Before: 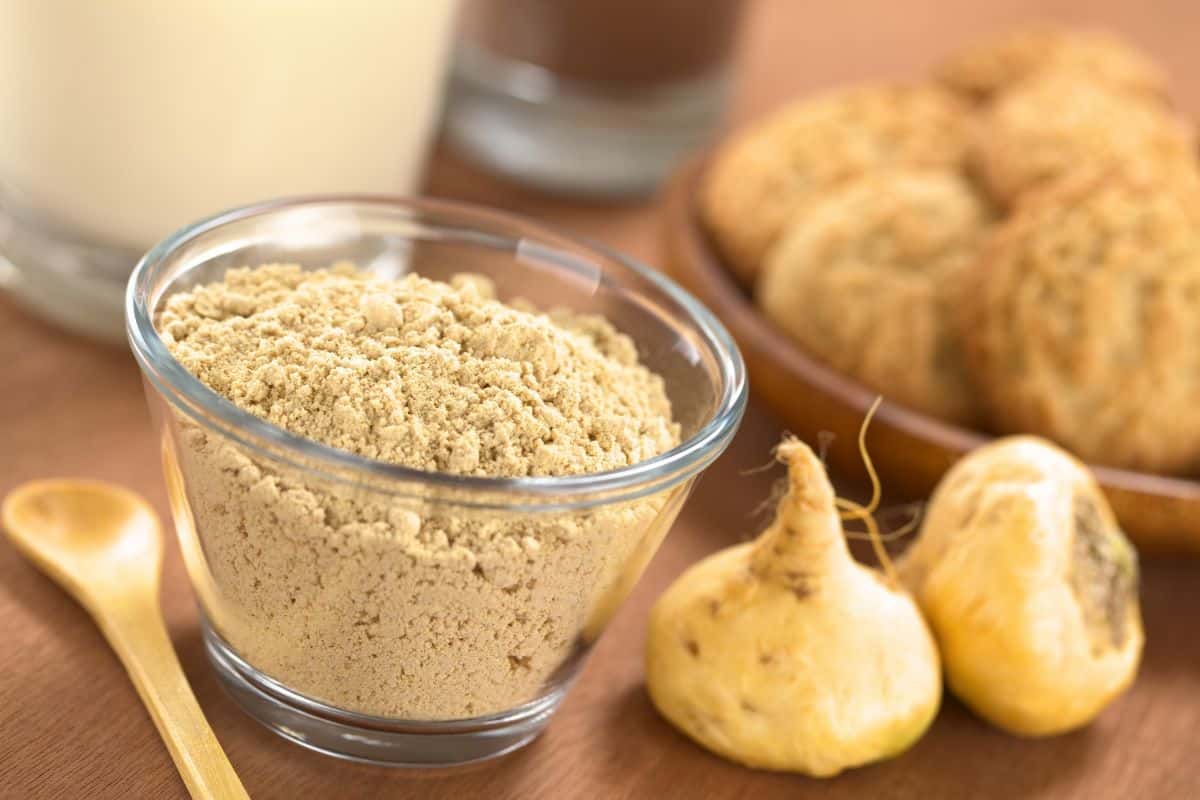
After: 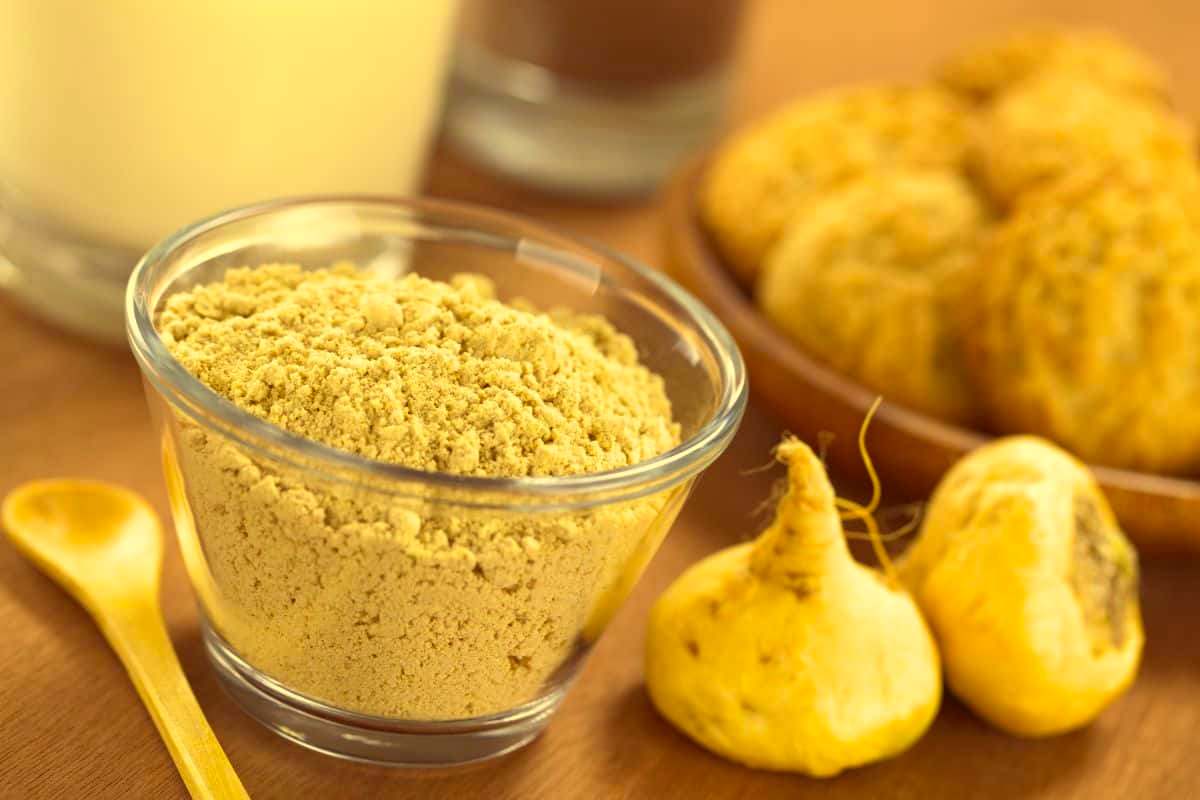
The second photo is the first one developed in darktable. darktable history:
color correction: highlights a* -0.564, highlights b* 39.55, shadows a* 9.54, shadows b* -0.556
